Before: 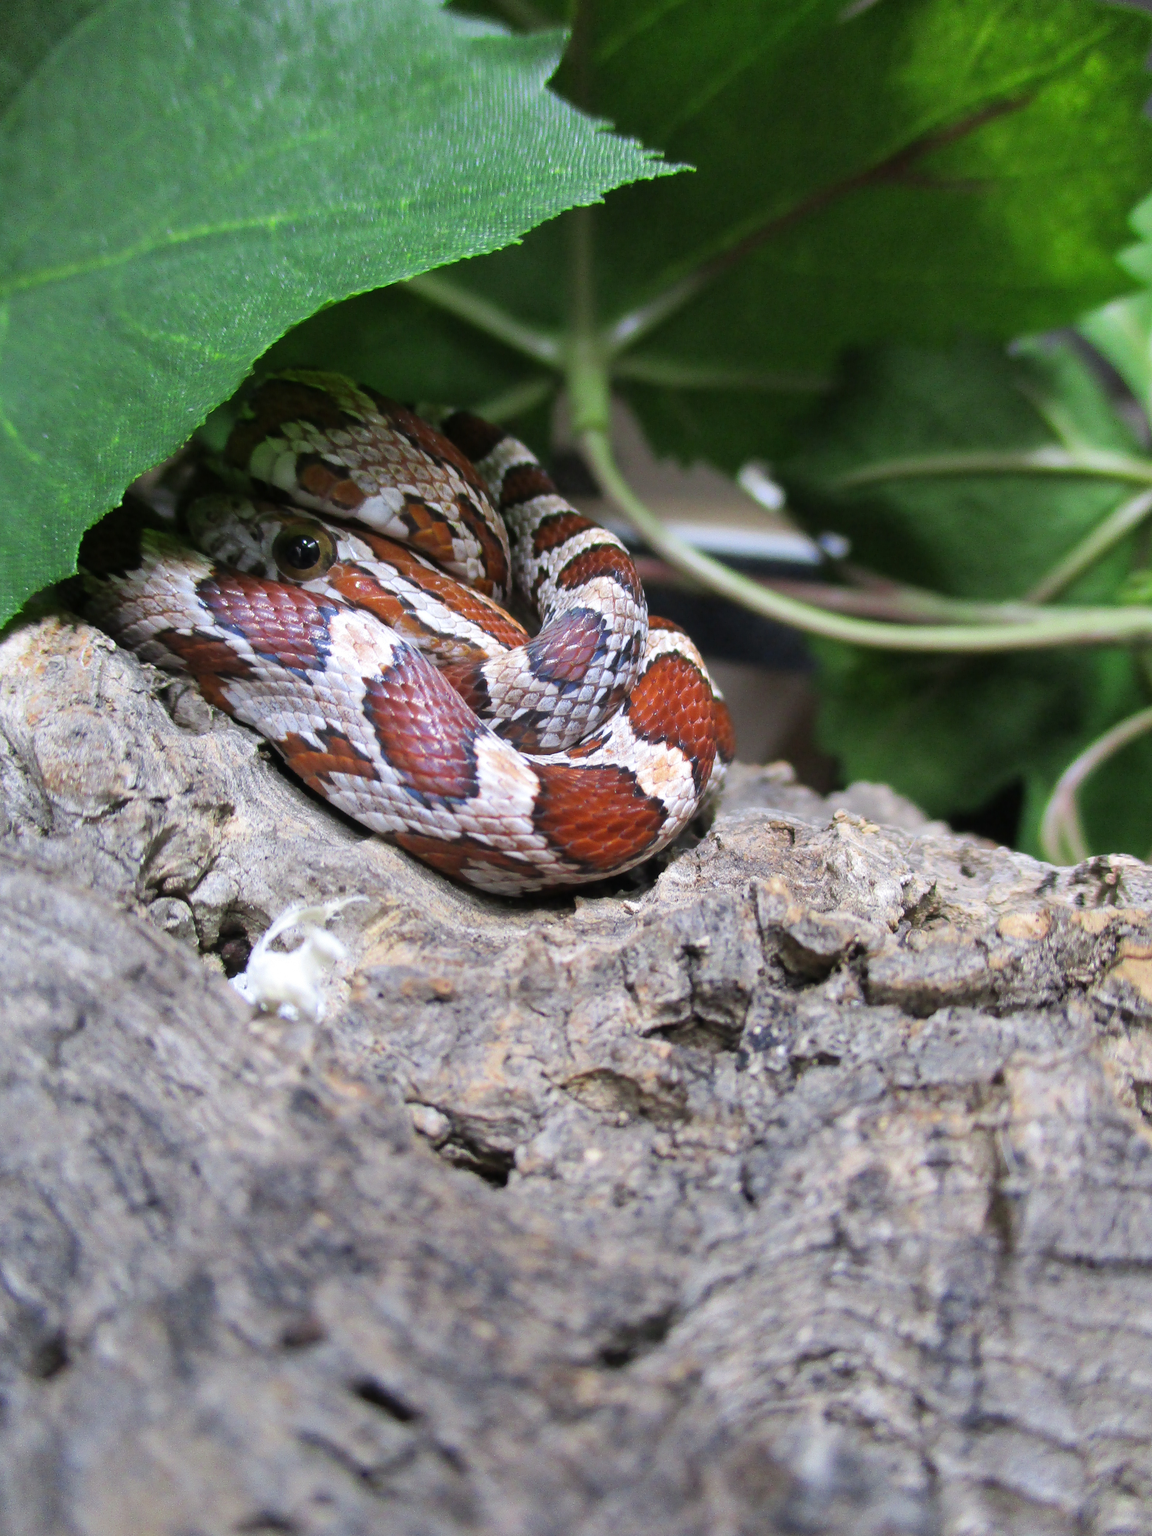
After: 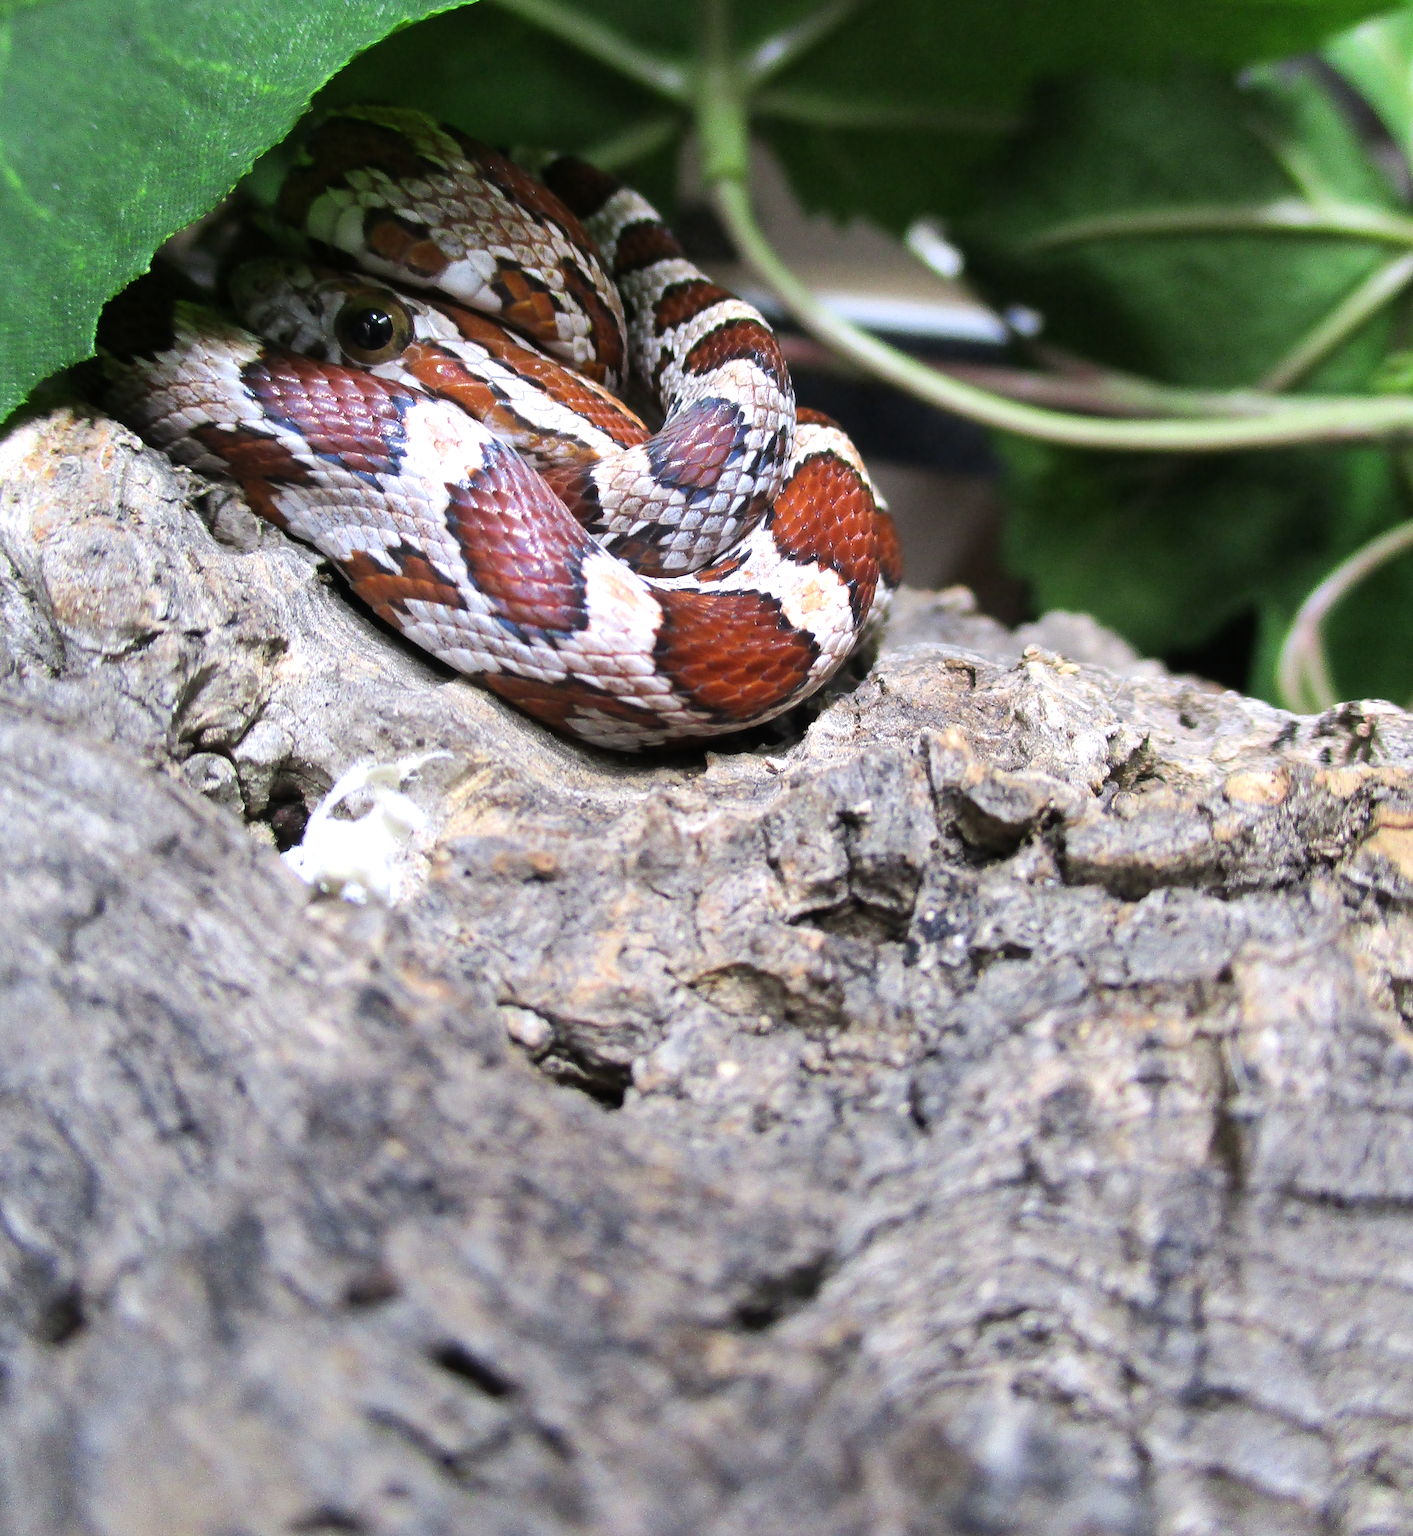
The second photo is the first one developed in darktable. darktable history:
crop and rotate: top 18.507%
tone equalizer: -8 EV -0.417 EV, -7 EV -0.389 EV, -6 EV -0.333 EV, -5 EV -0.222 EV, -3 EV 0.222 EV, -2 EV 0.333 EV, -1 EV 0.389 EV, +0 EV 0.417 EV, edges refinement/feathering 500, mask exposure compensation -1.57 EV, preserve details no
sharpen: amount 0.2
